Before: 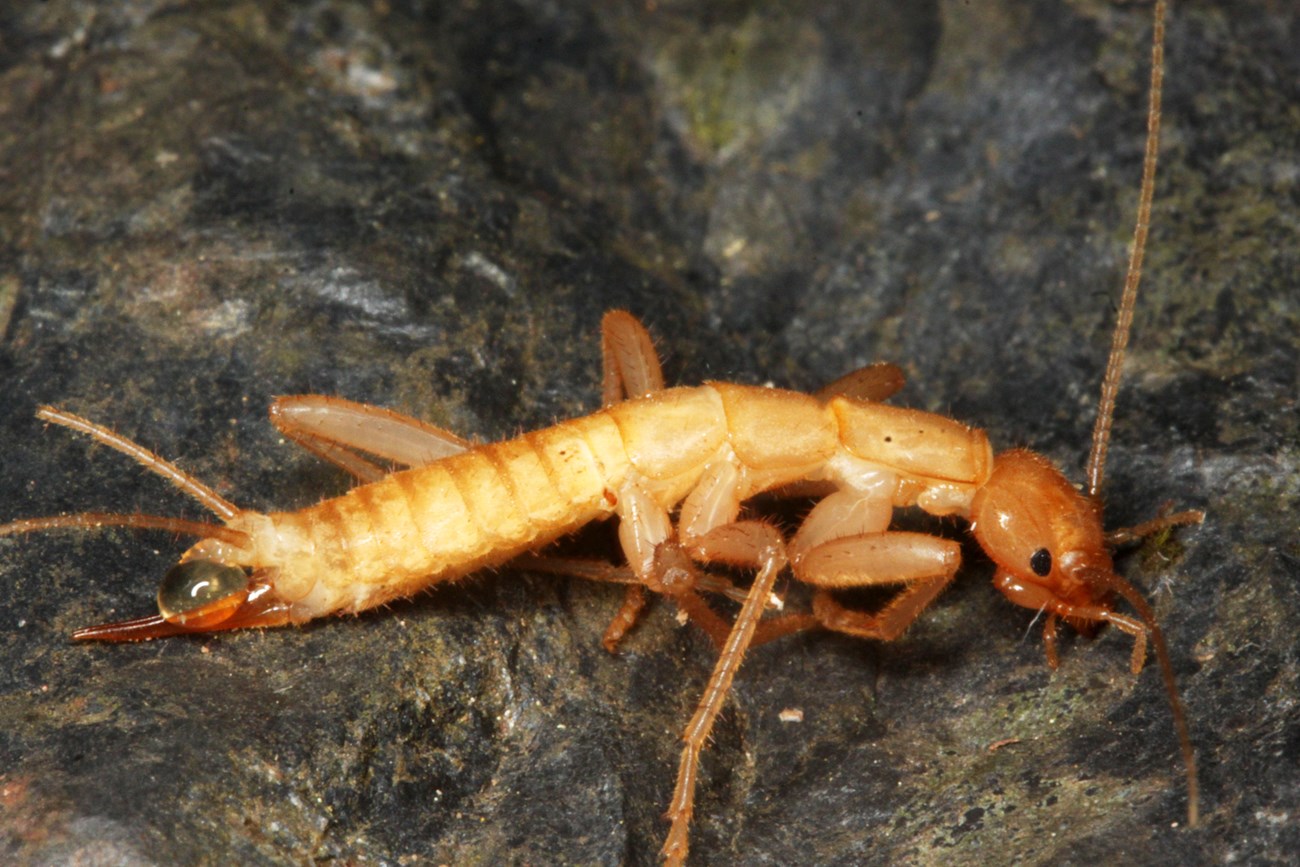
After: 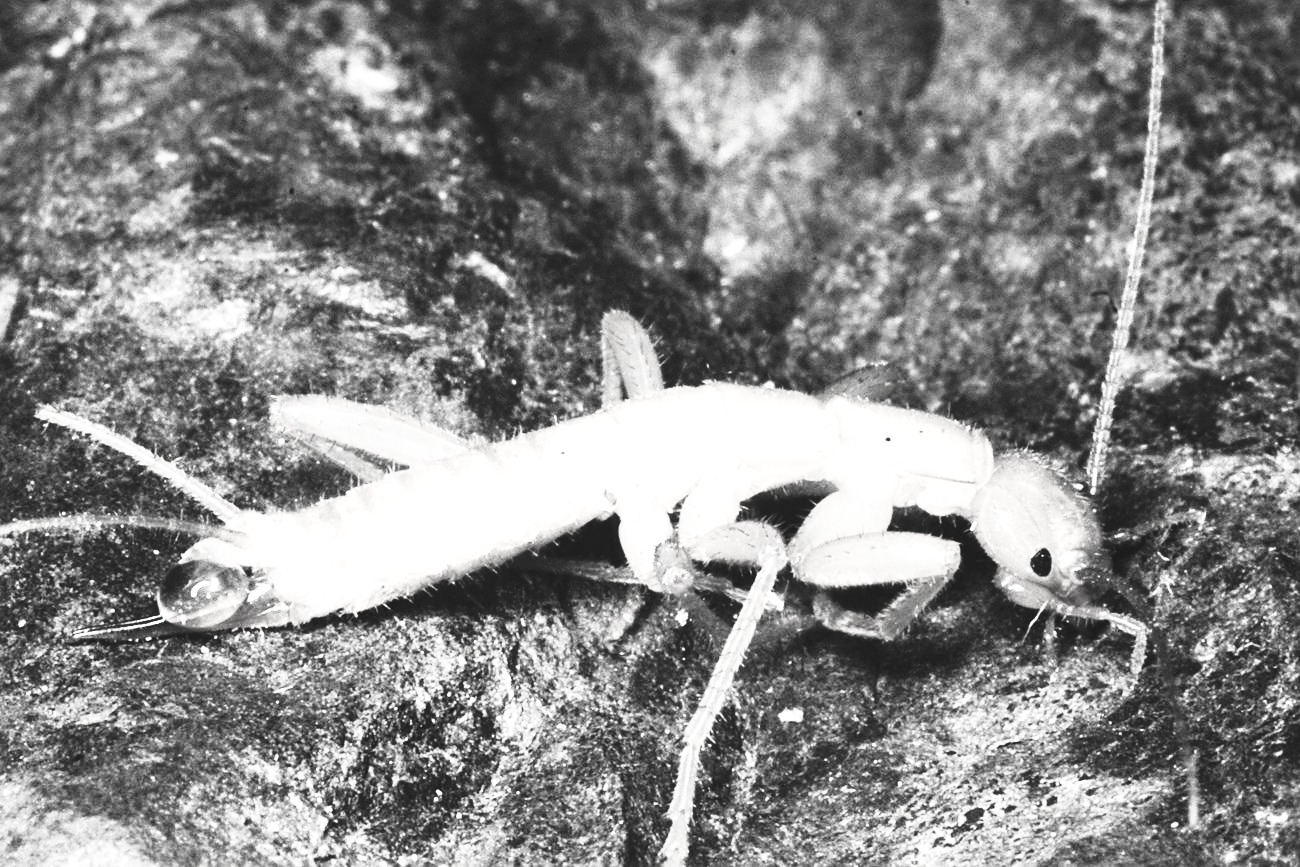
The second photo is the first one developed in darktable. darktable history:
sharpen: amount 0.5
contrast brightness saturation: contrast 0.52, brightness 0.487, saturation -0.99
exposure: black level correction -0.002, exposure 0.546 EV, compensate exposure bias true, compensate highlight preservation false
local contrast: highlights 100%, shadows 101%, detail 119%, midtone range 0.2
tone curve: curves: ch0 [(0, 0) (0.003, 0.108) (0.011, 0.108) (0.025, 0.108) (0.044, 0.113) (0.069, 0.113) (0.1, 0.121) (0.136, 0.136) (0.177, 0.16) (0.224, 0.192) (0.277, 0.246) (0.335, 0.324) (0.399, 0.419) (0.468, 0.518) (0.543, 0.622) (0.623, 0.721) (0.709, 0.815) (0.801, 0.893) (0.898, 0.949) (1, 1)], color space Lab, independent channels, preserve colors none
